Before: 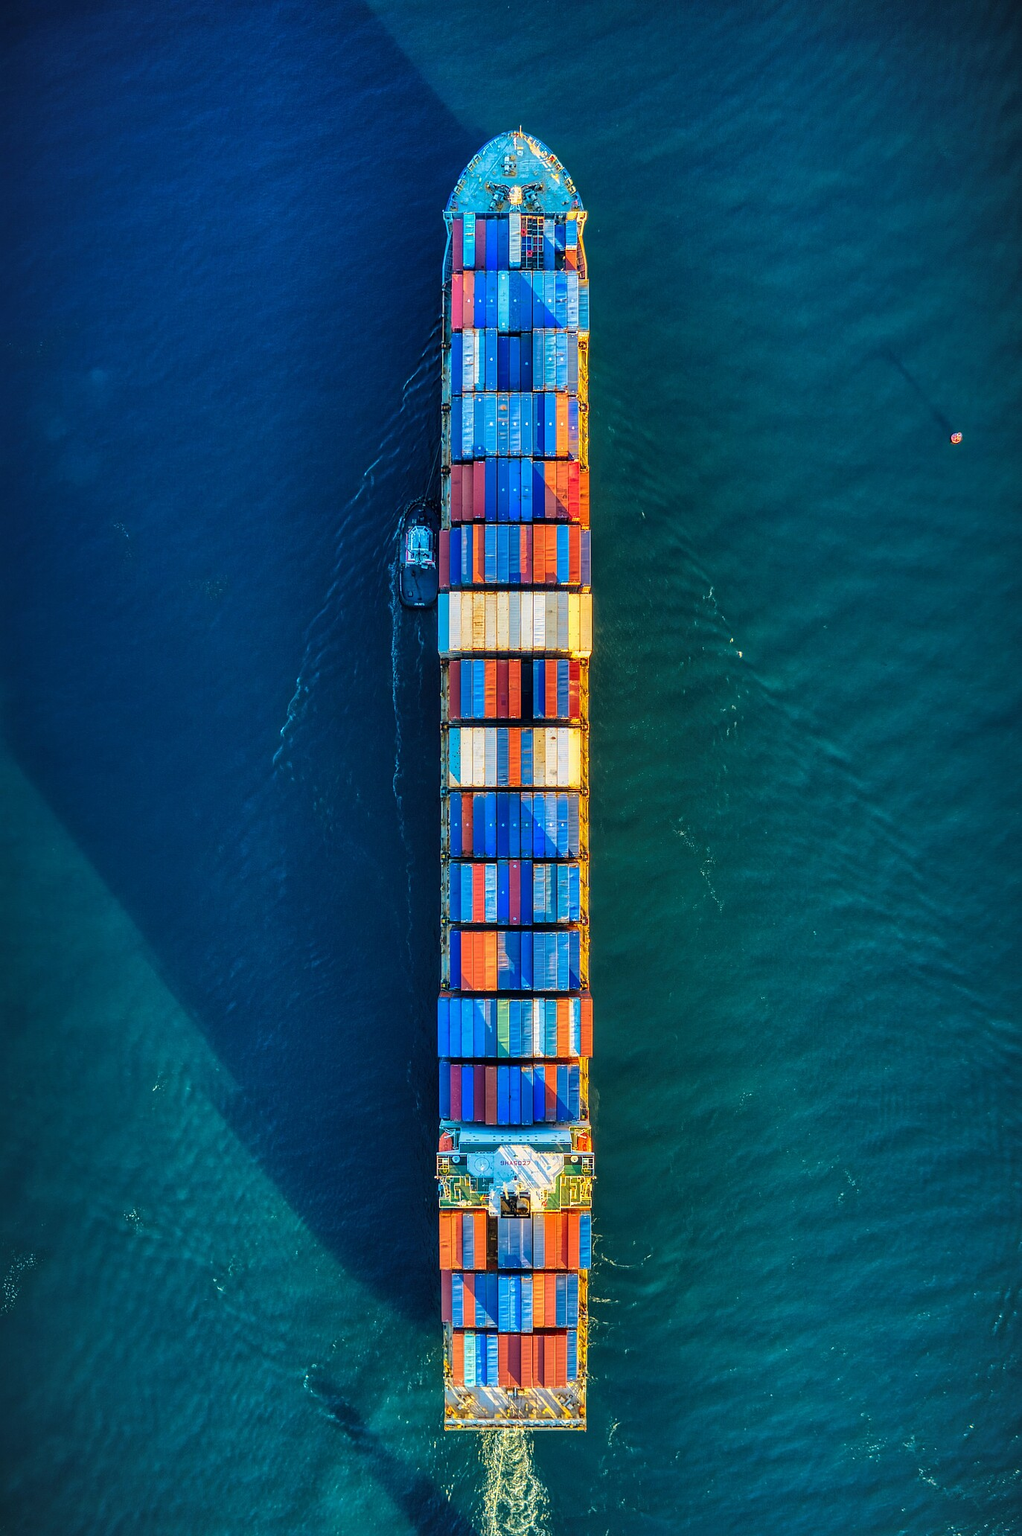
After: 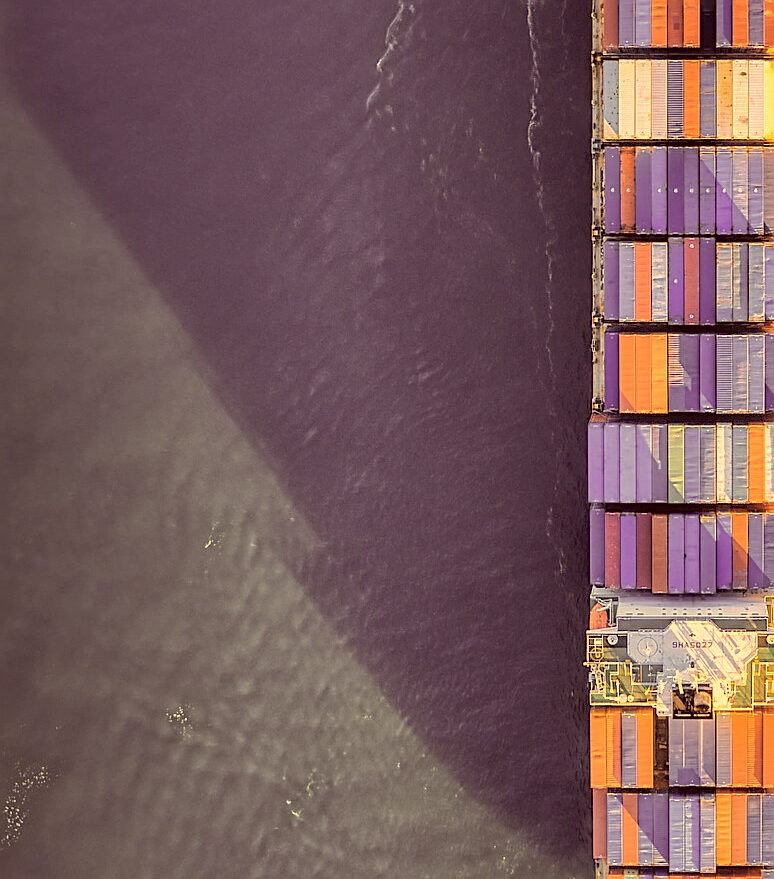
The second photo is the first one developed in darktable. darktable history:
color correction: highlights a* 10.12, highlights b* 39.04, shadows a* 14.62, shadows b* 3.37
contrast brightness saturation: brightness 0.18, saturation -0.5
crop: top 44.483%, right 43.593%, bottom 12.892%
white balance: red 1.188, blue 1.11
shadows and highlights: shadows 30
sharpen: on, module defaults
